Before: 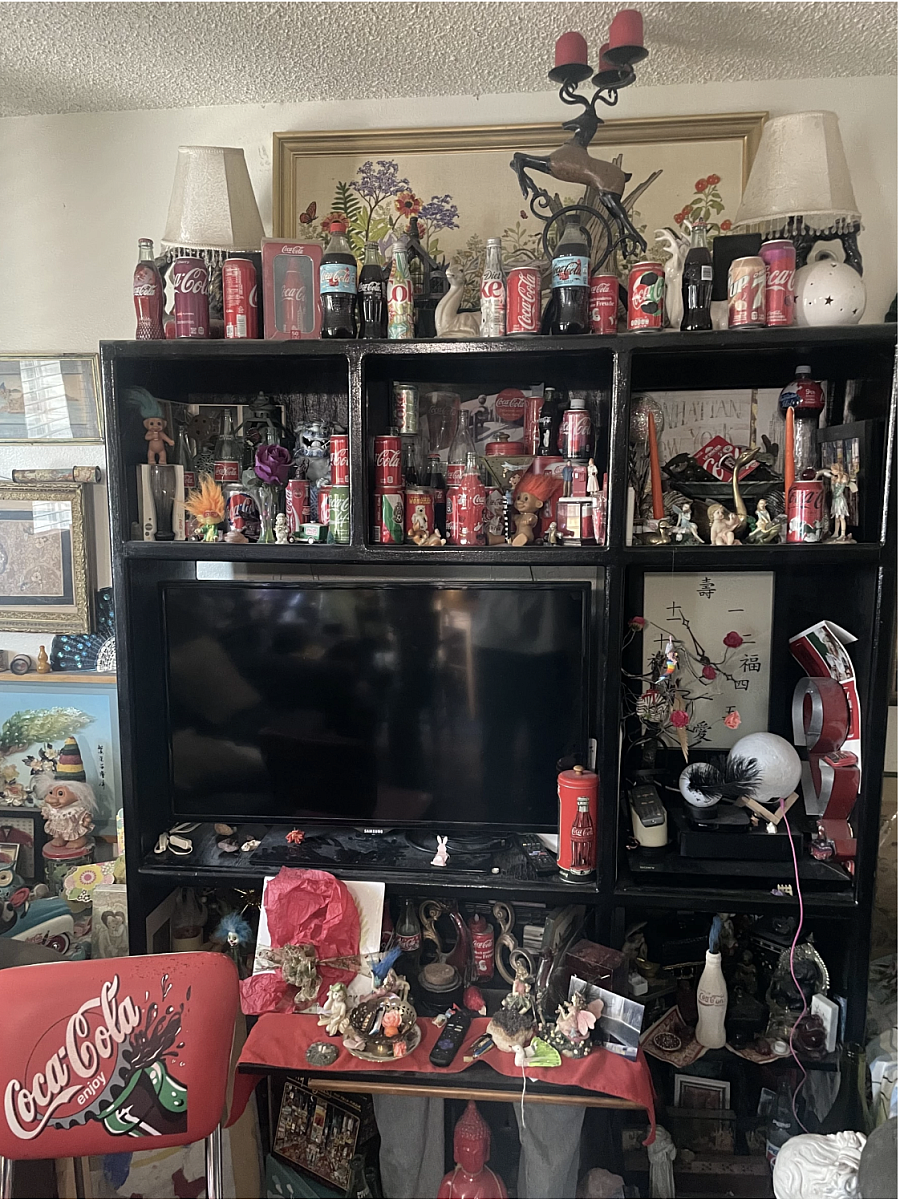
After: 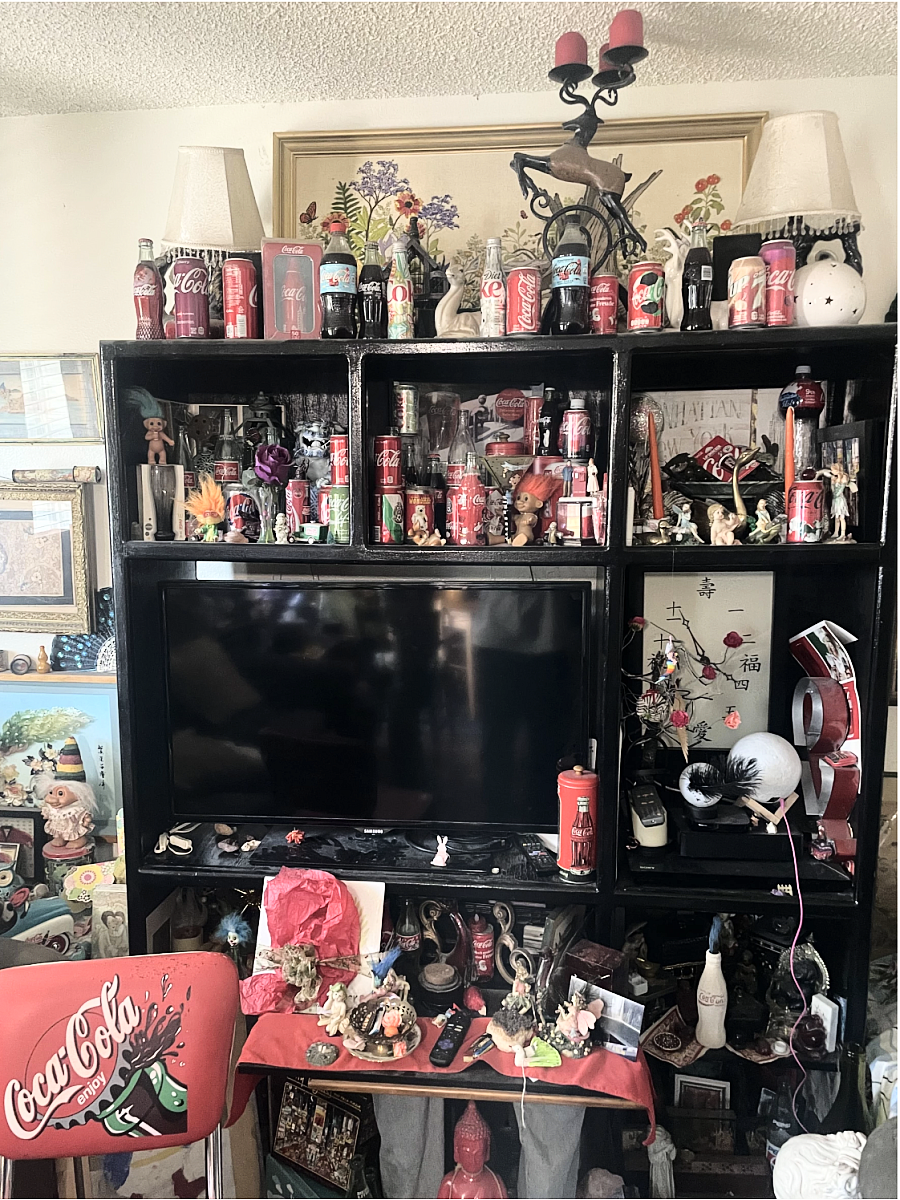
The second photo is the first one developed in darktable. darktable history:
base curve: curves: ch0 [(0, 0) (0.028, 0.03) (0.121, 0.232) (0.46, 0.748) (0.859, 0.968) (1, 1)]
contrast brightness saturation: saturation -0.051
